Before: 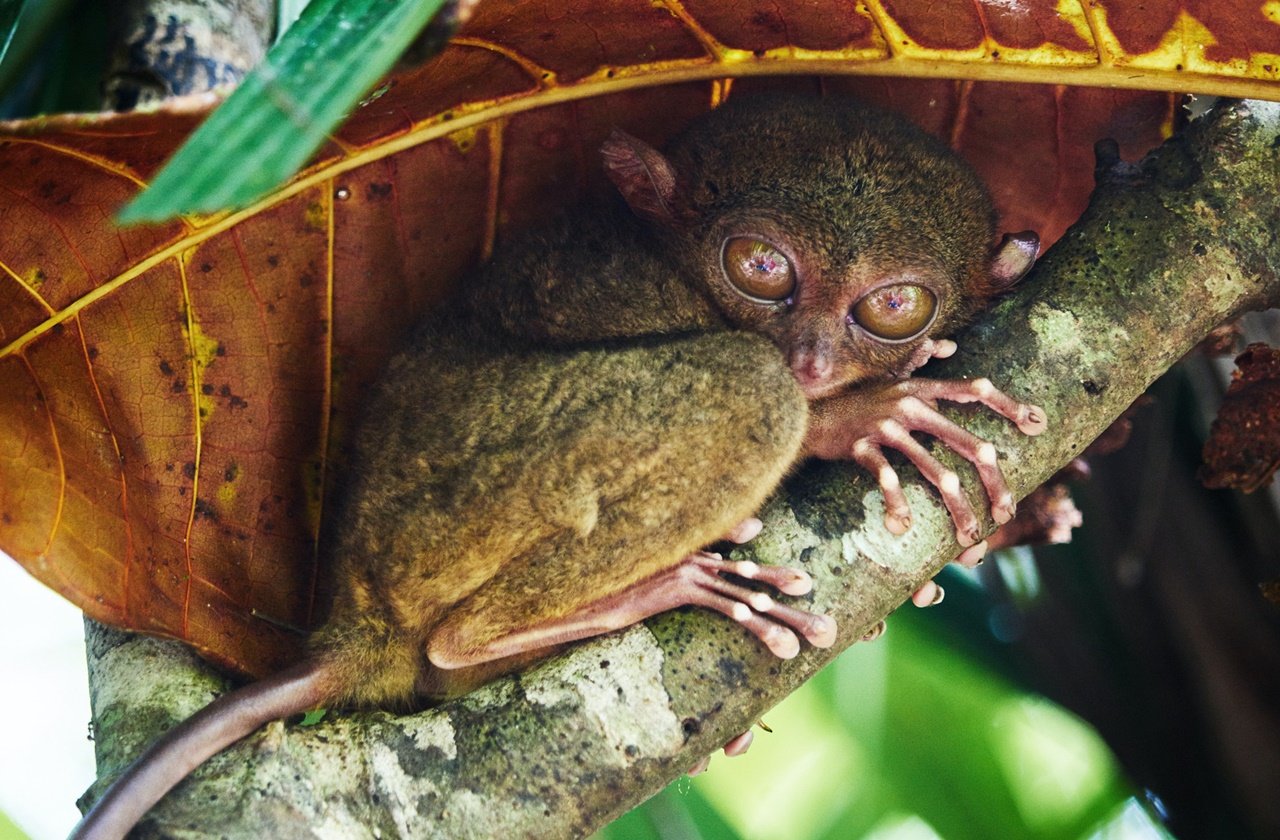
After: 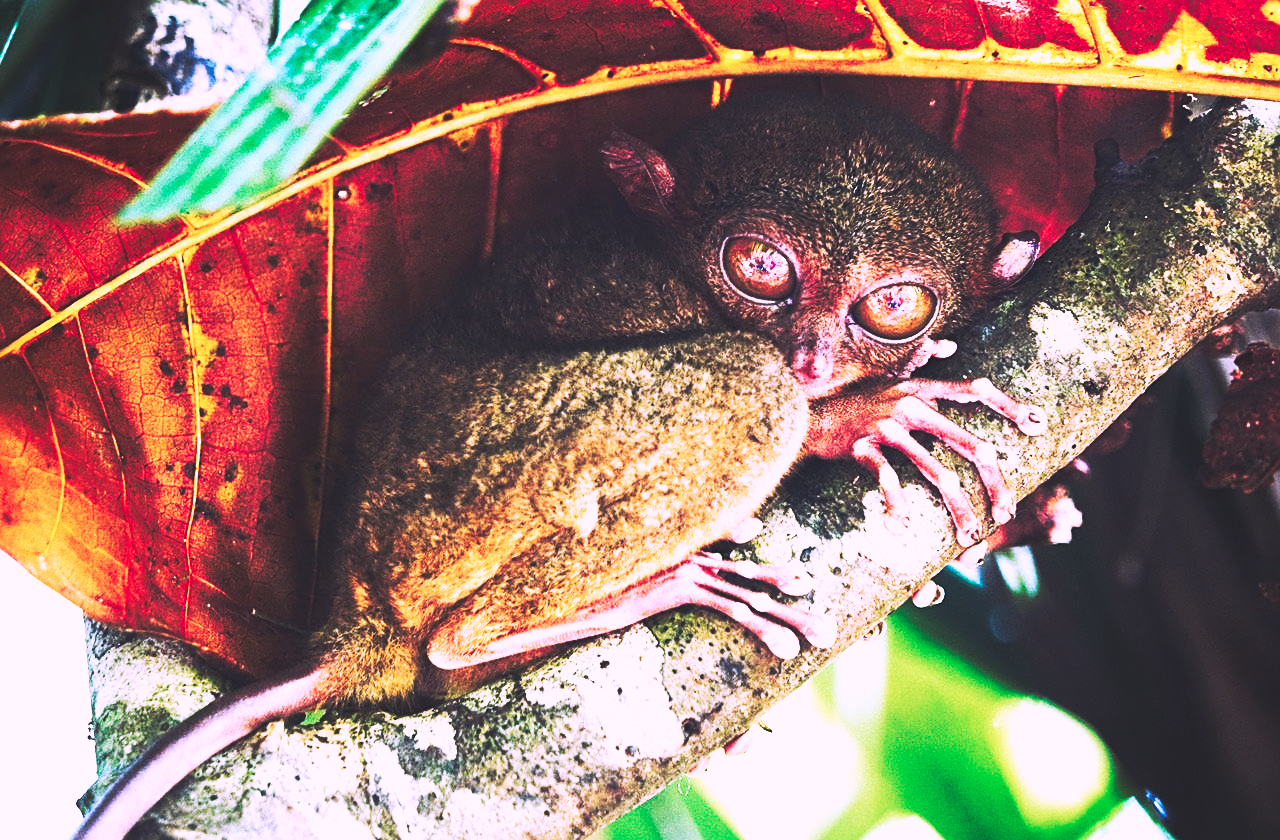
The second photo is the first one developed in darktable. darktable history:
sharpen: on, module defaults
base curve: curves: ch0 [(0, 0.015) (0.085, 0.116) (0.134, 0.298) (0.19, 0.545) (0.296, 0.764) (0.599, 0.982) (1, 1)], preserve colors none
color correction: highlights a* 15.15, highlights b* -24.32
